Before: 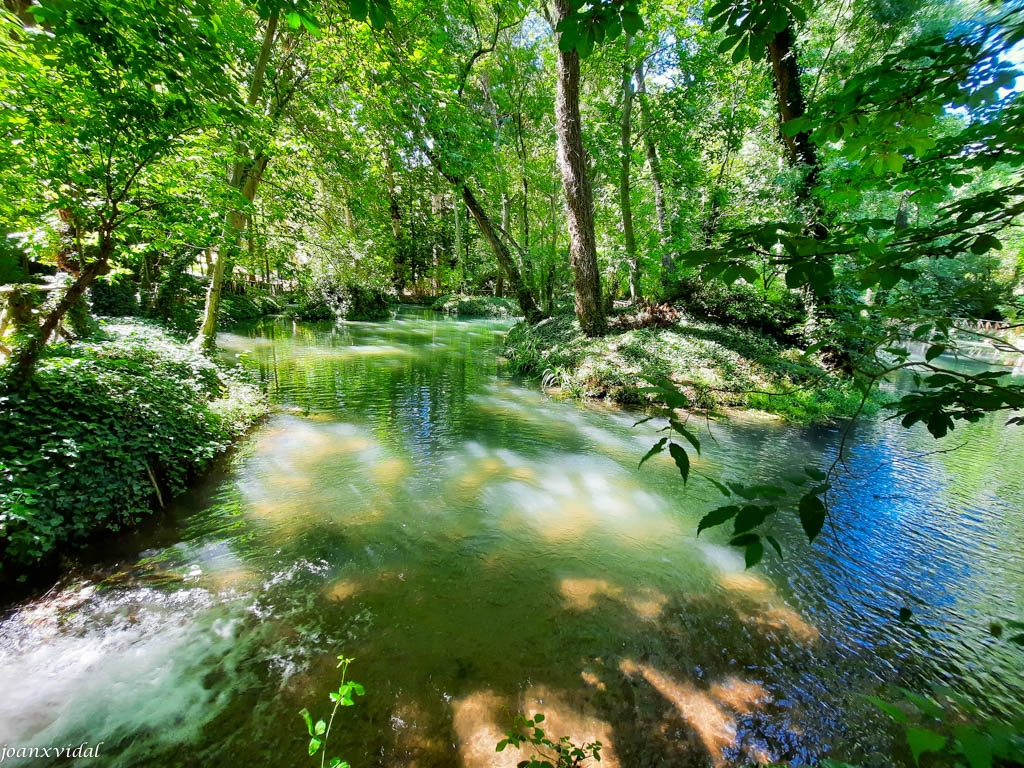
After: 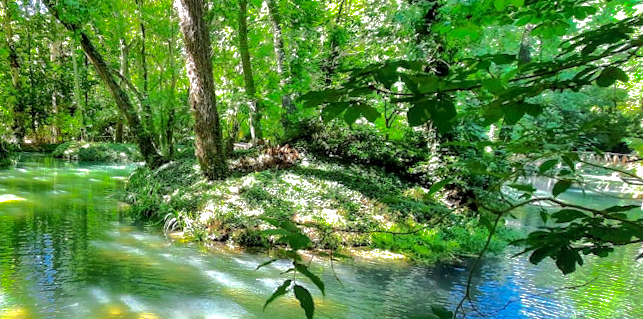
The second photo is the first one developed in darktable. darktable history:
local contrast: on, module defaults
crop: left 36.005%, top 18.293%, right 0.31%, bottom 38.444%
shadows and highlights: shadows 38.43, highlights -74.54
rotate and perspective: rotation -1.32°, lens shift (horizontal) -0.031, crop left 0.015, crop right 0.985, crop top 0.047, crop bottom 0.982
exposure: exposure 0.559 EV, compensate highlight preservation false
